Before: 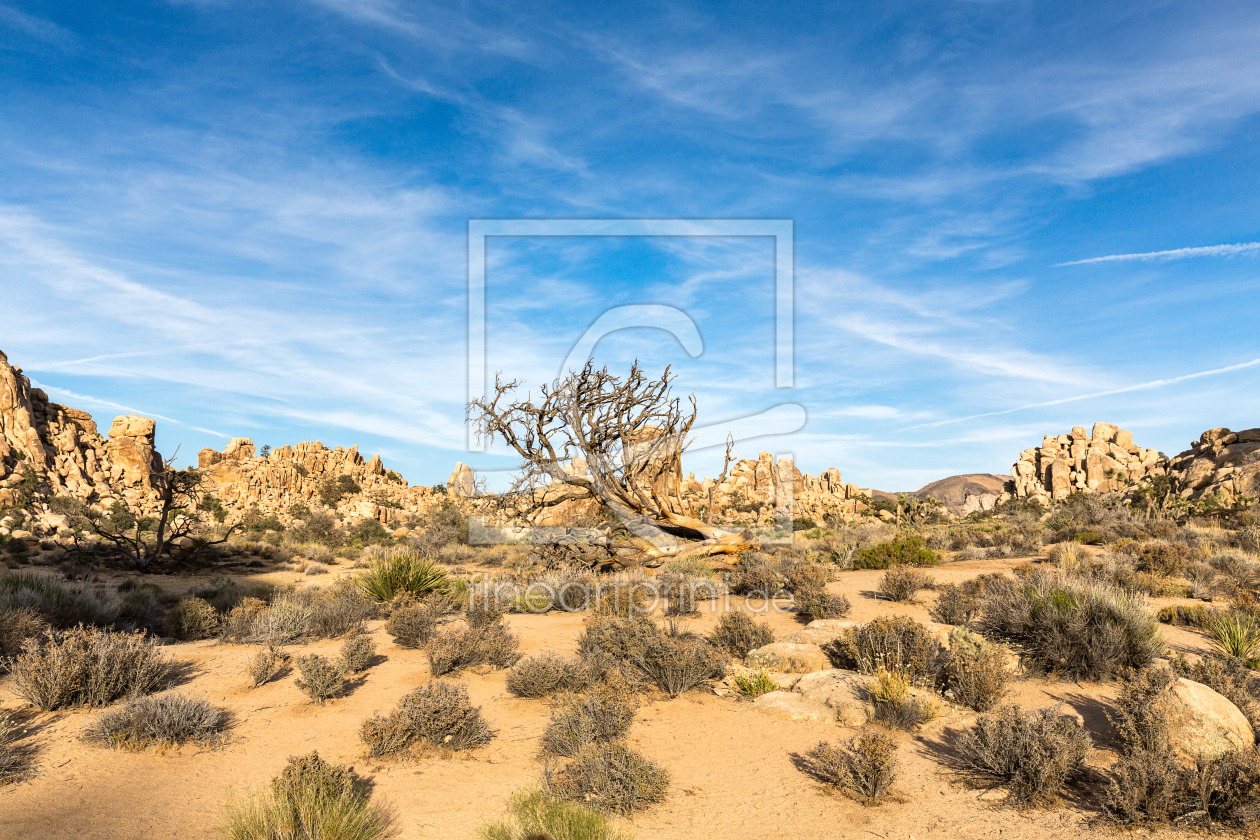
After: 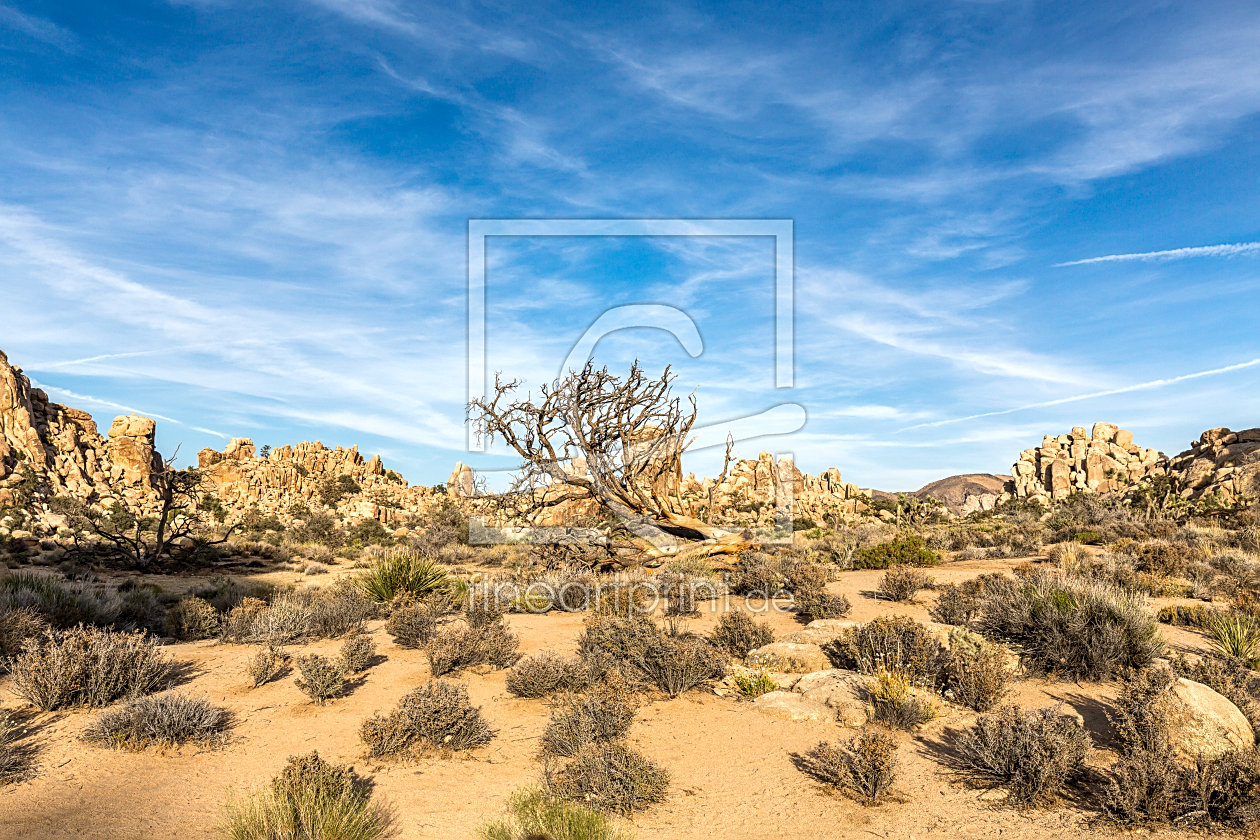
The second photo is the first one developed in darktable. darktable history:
sharpen: amount 0.492
local contrast: on, module defaults
